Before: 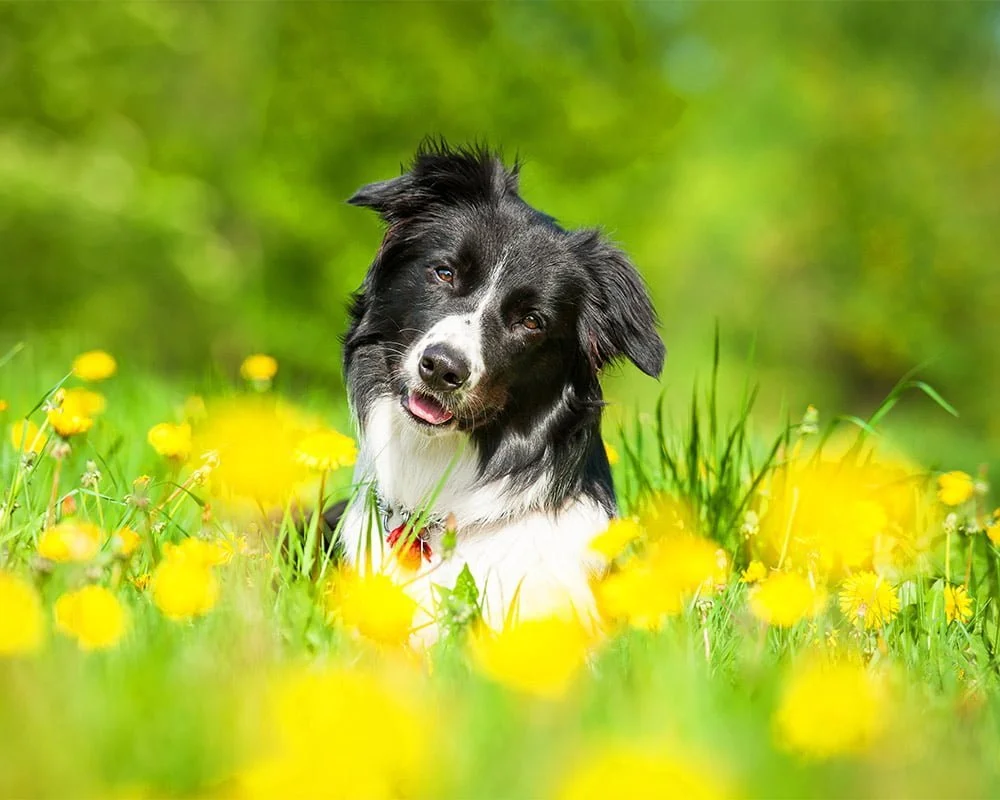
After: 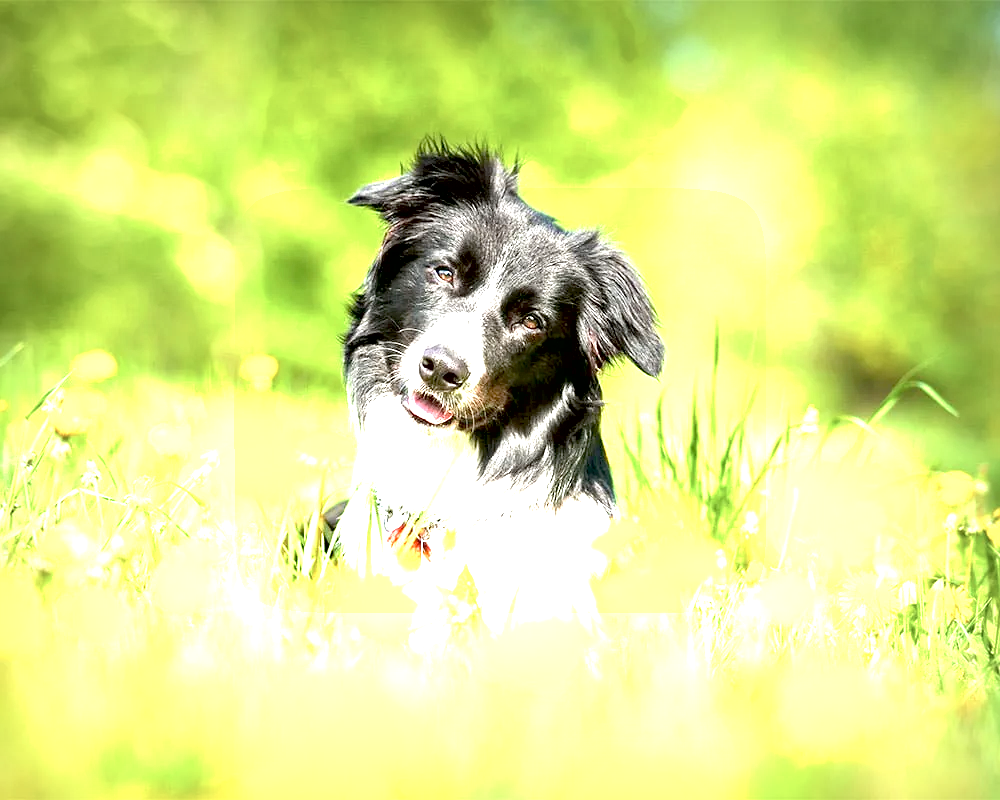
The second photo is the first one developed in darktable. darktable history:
contrast brightness saturation: contrast 0.06, brightness -0.01, saturation -0.23
vignetting: fall-off start 53.2%, brightness -0.594, saturation 0, automatic ratio true, width/height ratio 1.313, shape 0.22, unbound false
exposure: black level correction 0.005, exposure 2.084 EV, compensate highlight preservation false
